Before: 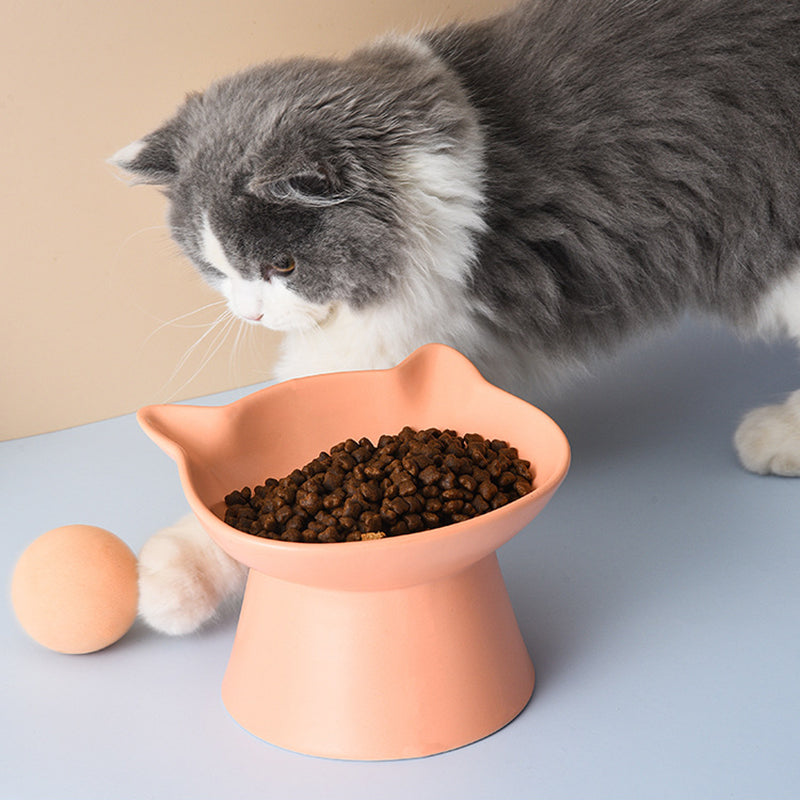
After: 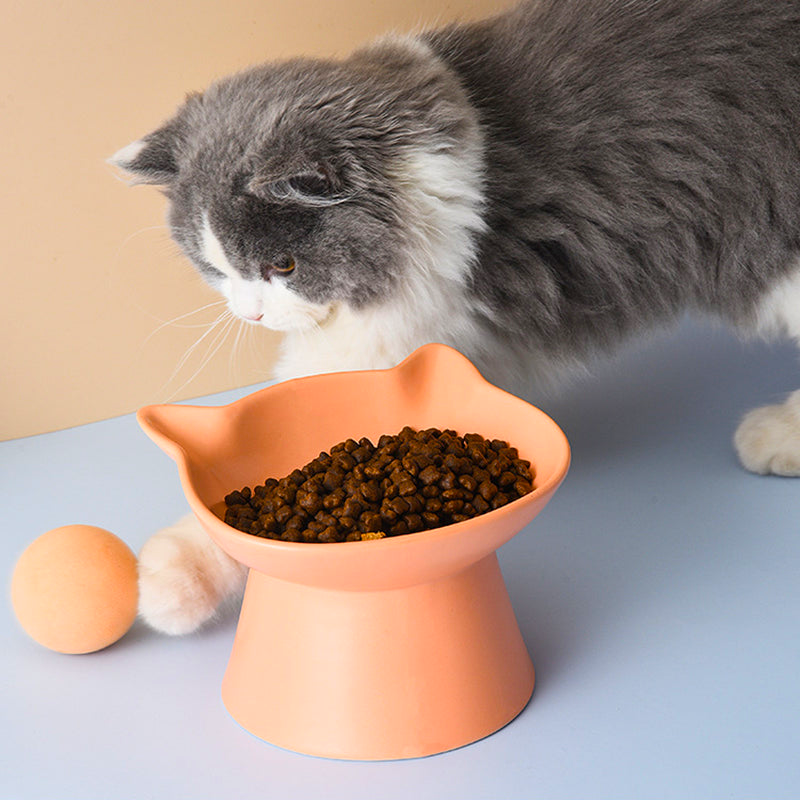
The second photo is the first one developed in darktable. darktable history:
color balance rgb: linear chroma grading › global chroma 0.916%, perceptual saturation grading › global saturation 25.569%, global vibrance 20%
